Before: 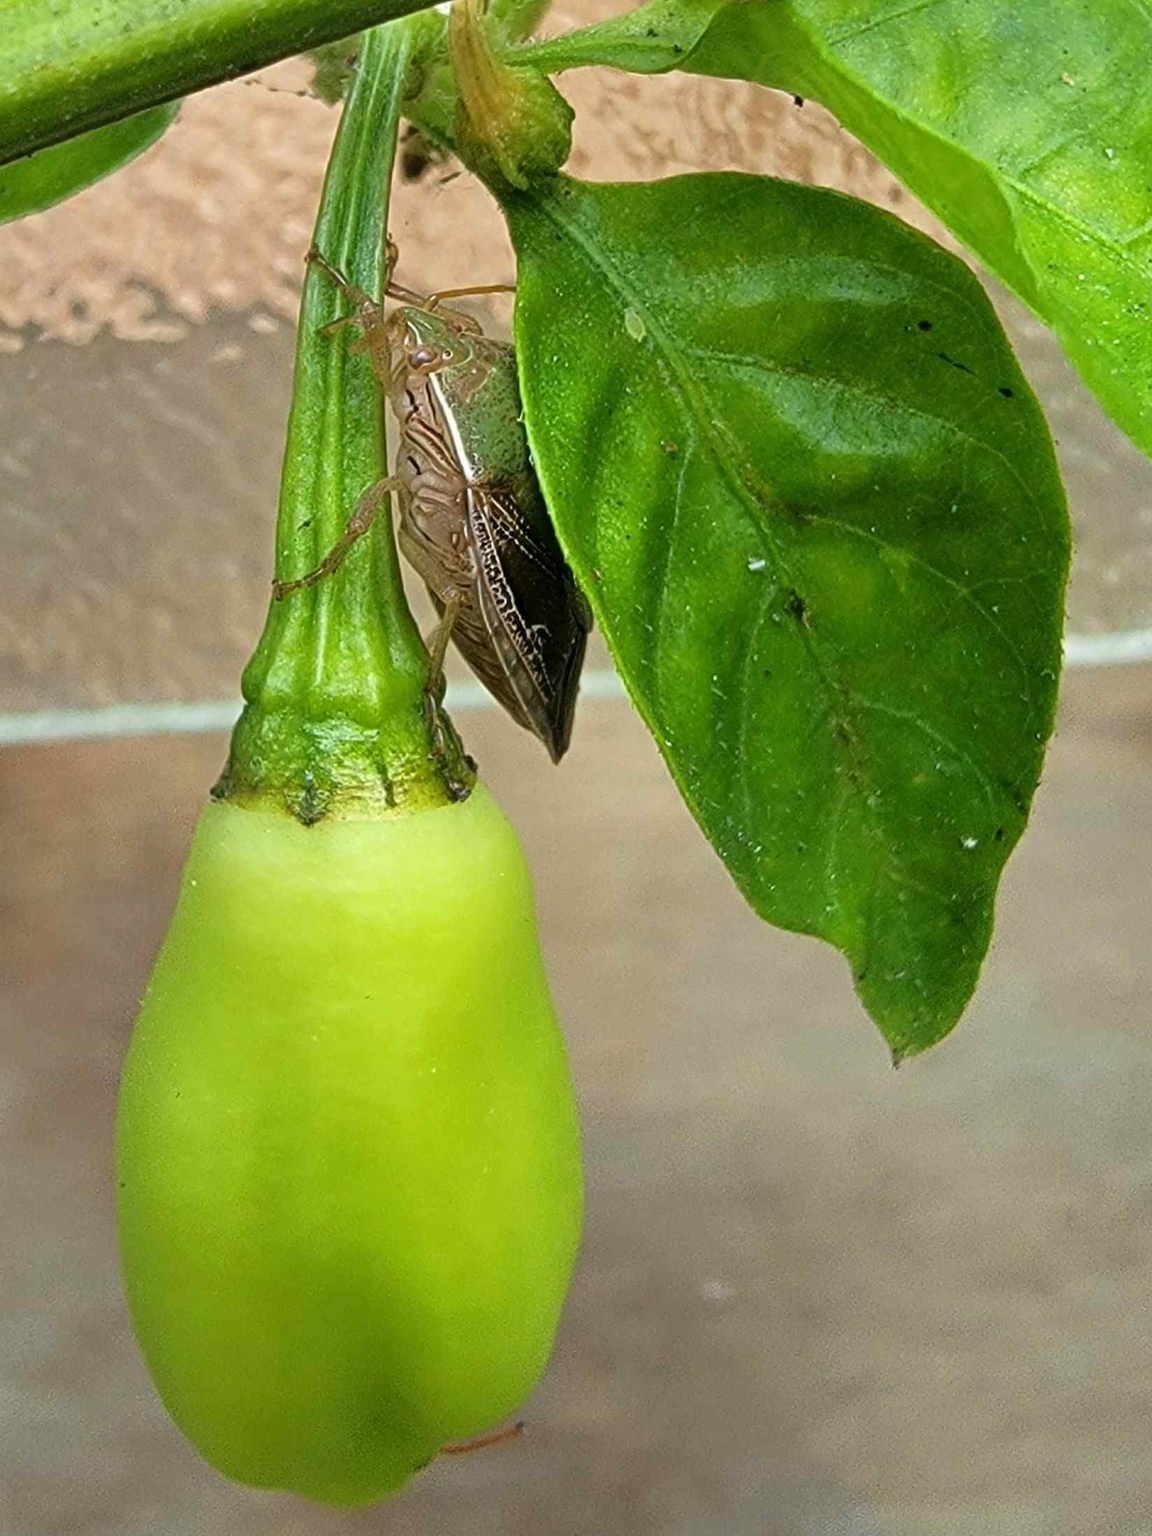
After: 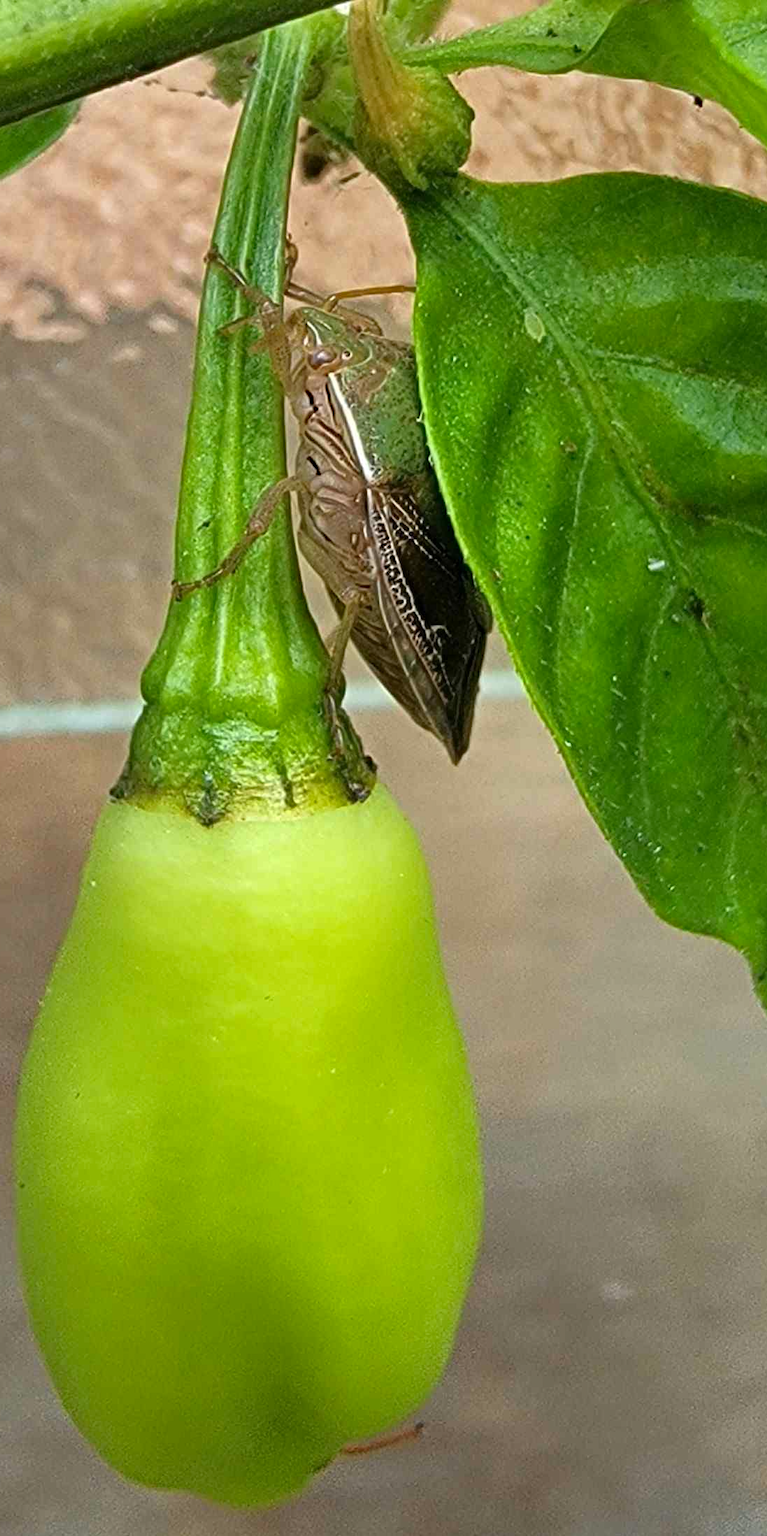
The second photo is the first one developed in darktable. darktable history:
crop and rotate: left 8.786%, right 24.548%
haze removal: compatibility mode true, adaptive false
